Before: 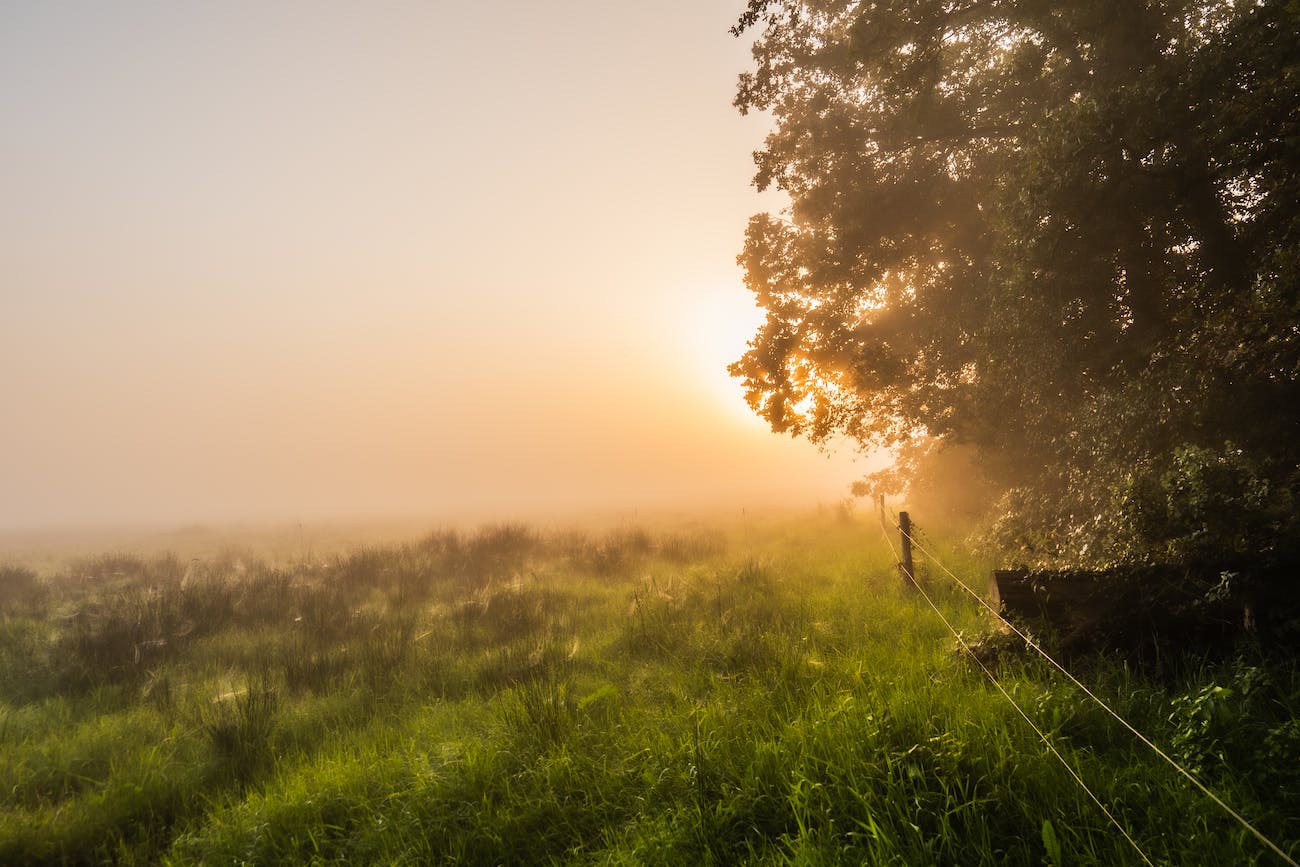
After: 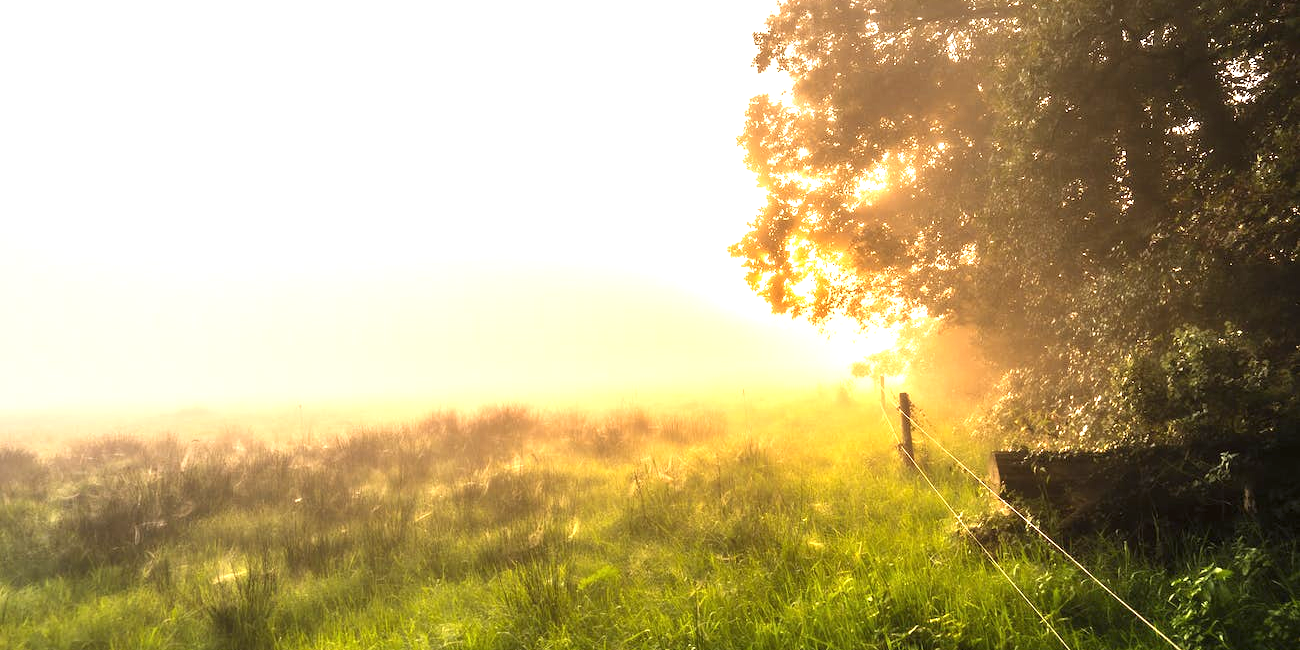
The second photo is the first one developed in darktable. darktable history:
exposure: black level correction 0, exposure 1.379 EV, compensate exposure bias true, compensate highlight preservation false
crop: top 13.819%, bottom 11.169%
